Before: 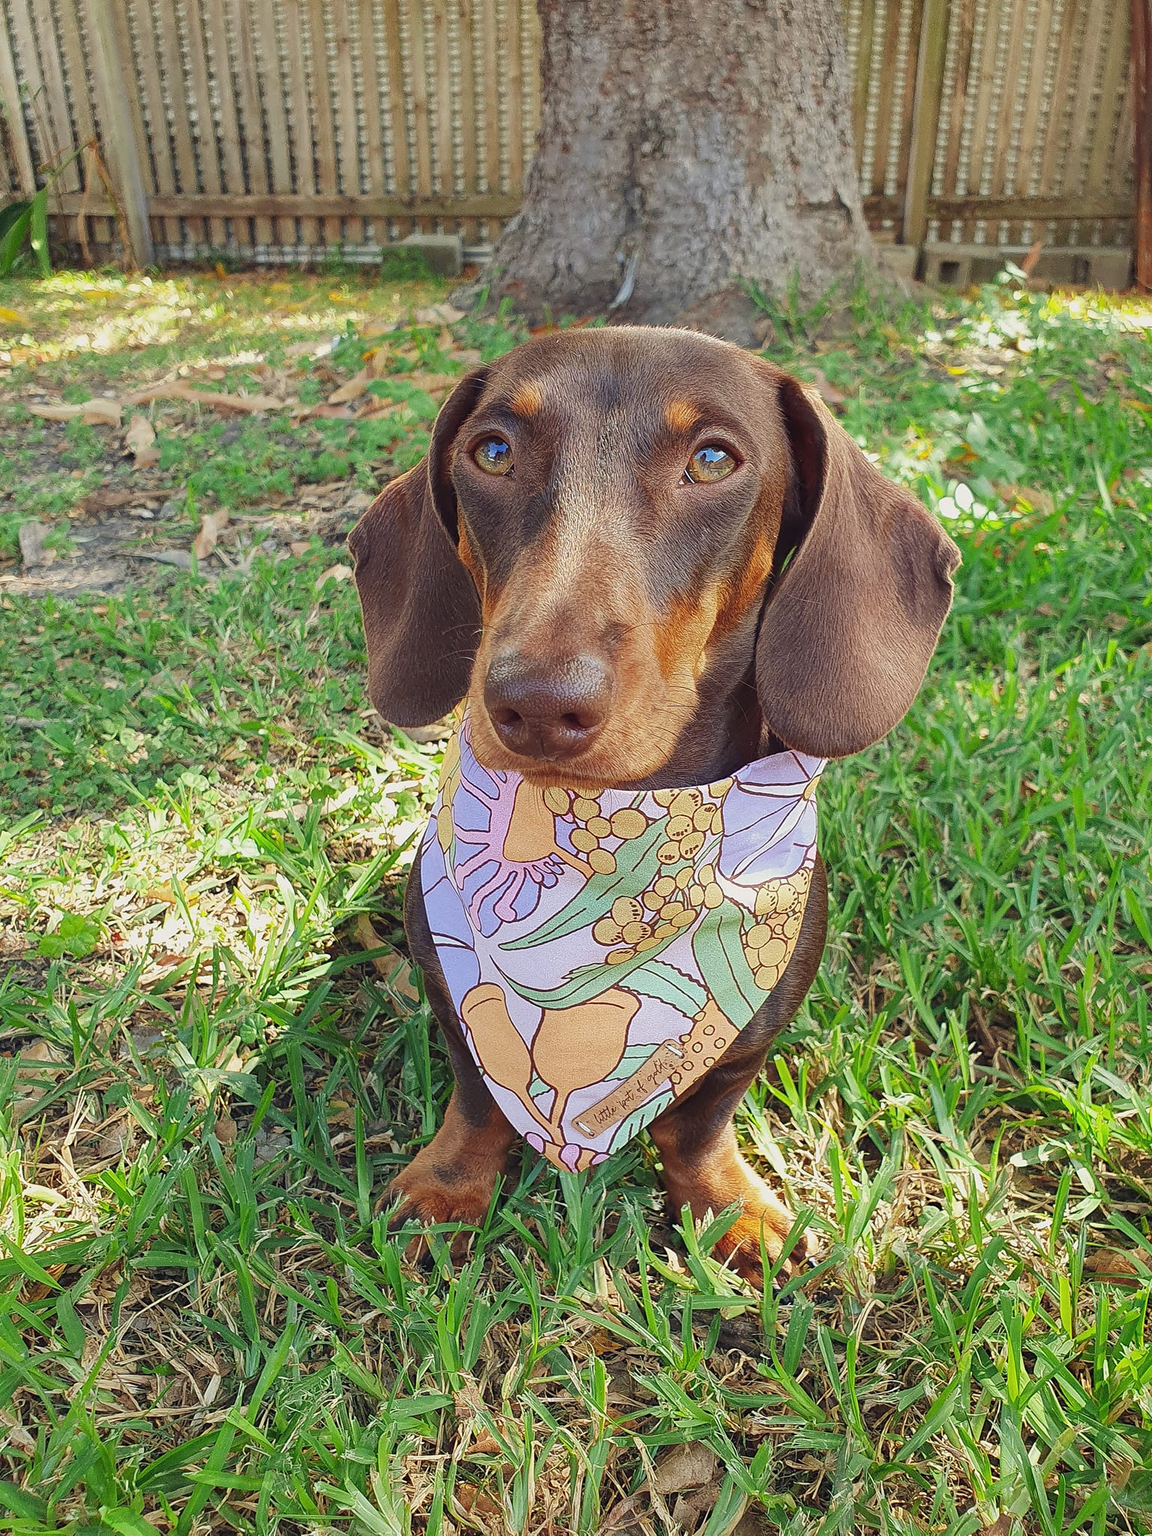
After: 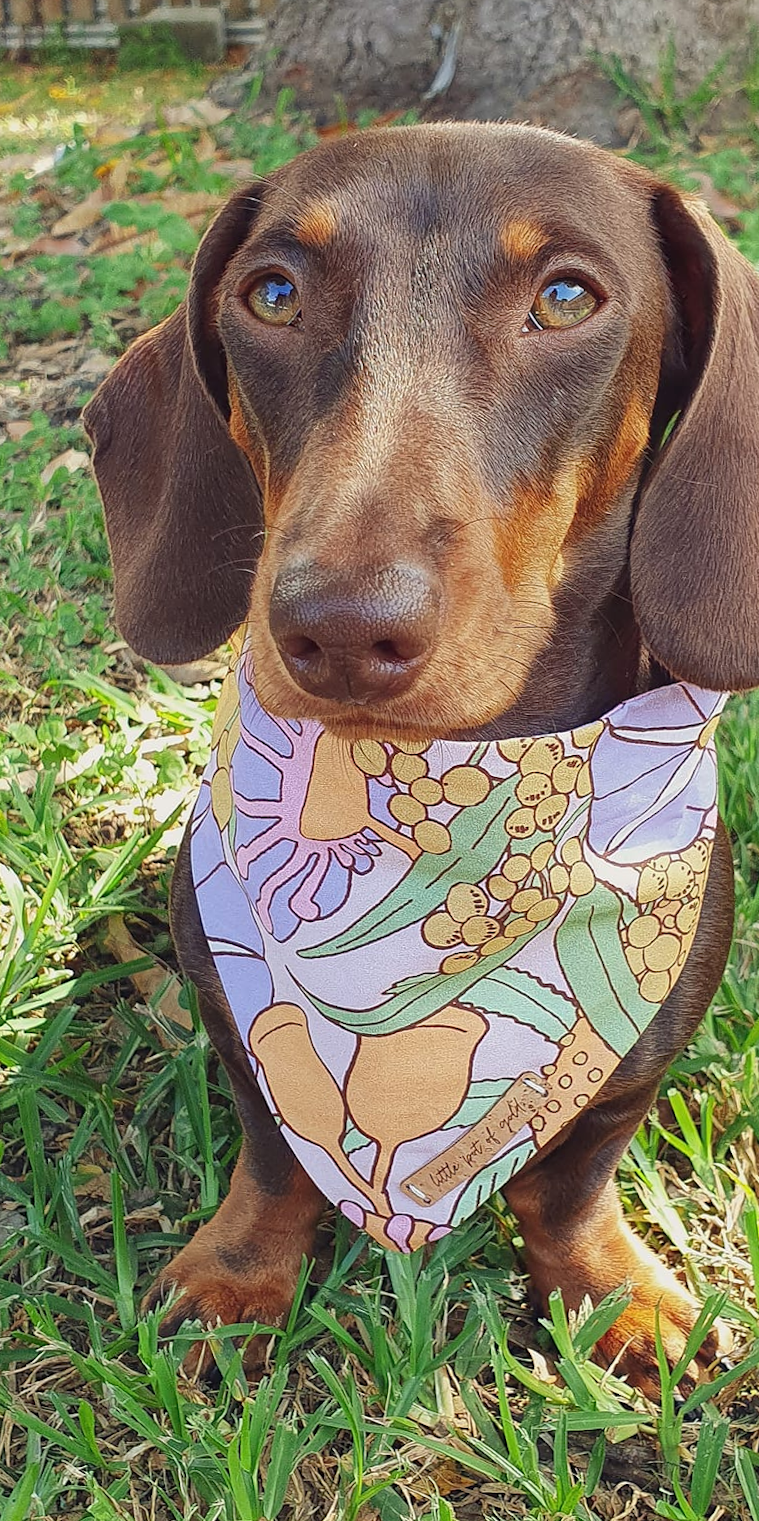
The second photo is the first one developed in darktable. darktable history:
crop and rotate: angle 0.02°, left 24.353%, top 13.219%, right 26.156%, bottom 8.224%
rotate and perspective: rotation -1.42°, crop left 0.016, crop right 0.984, crop top 0.035, crop bottom 0.965
